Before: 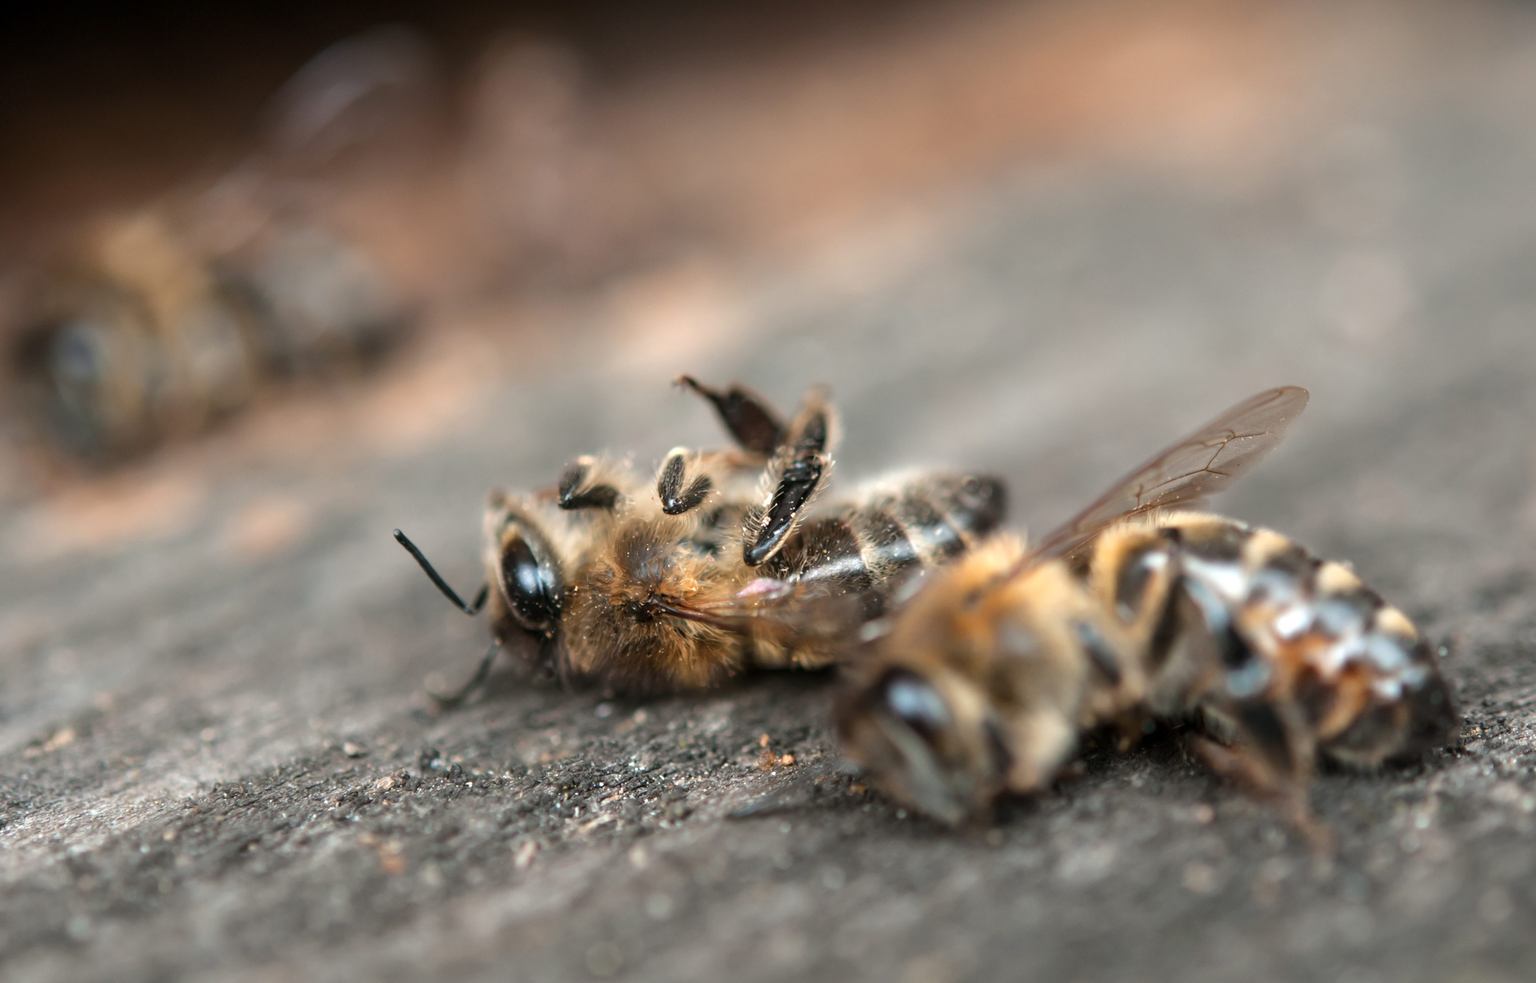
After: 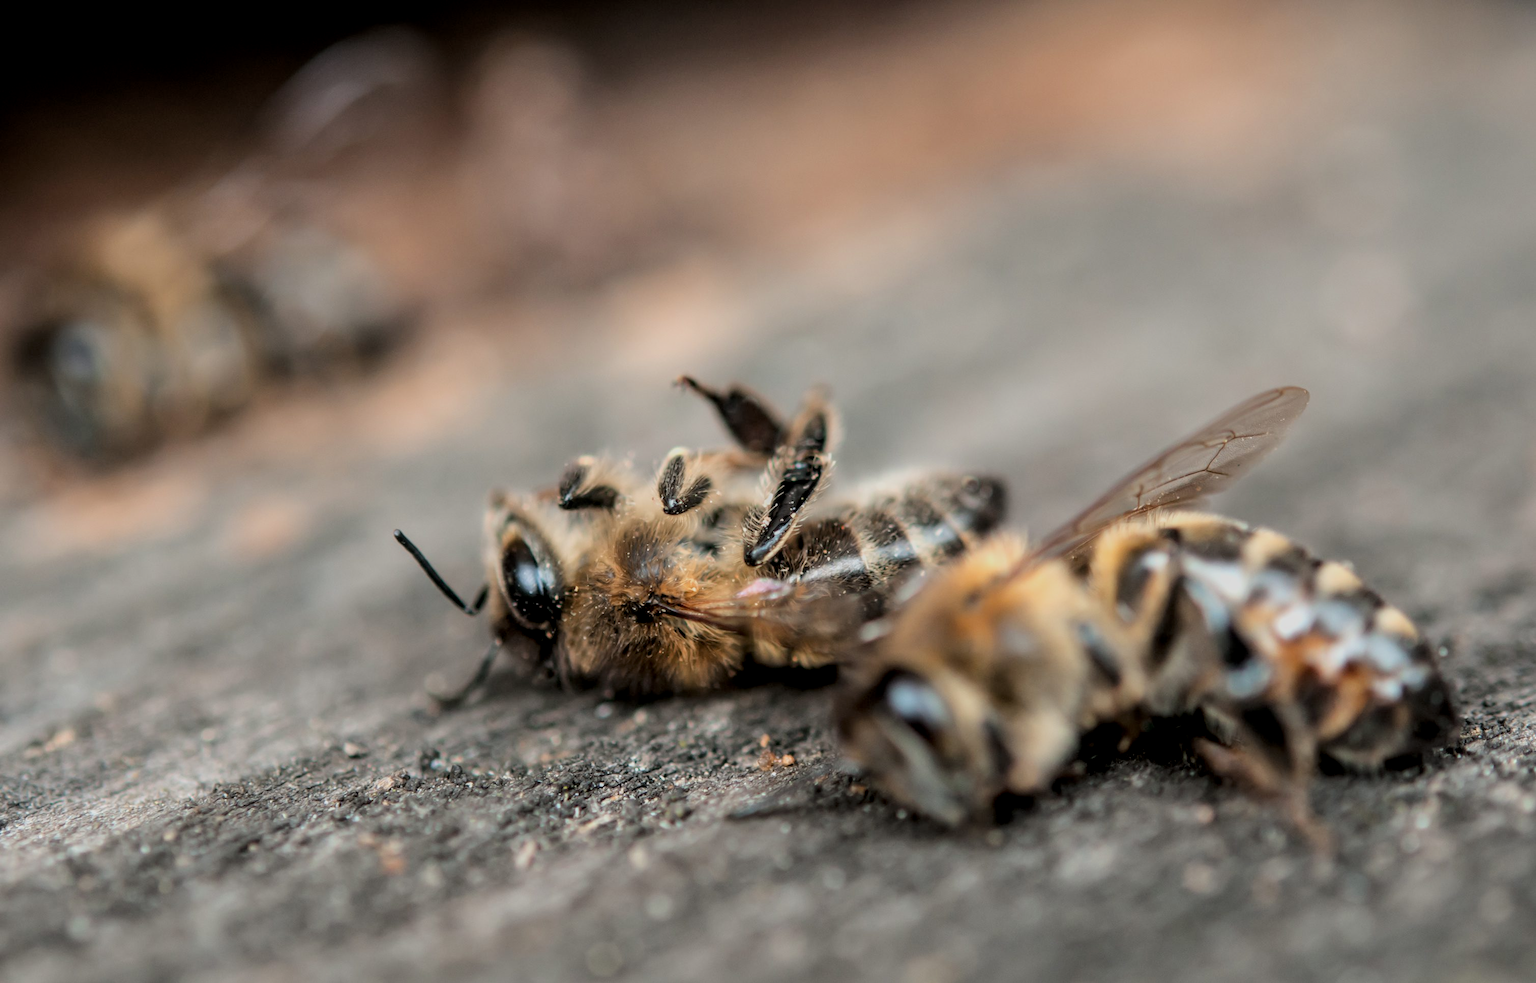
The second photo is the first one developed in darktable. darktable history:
filmic rgb: black relative exposure -7.65 EV, white relative exposure 4.56 EV, hardness 3.61, color science v6 (2022)
local contrast: on, module defaults
